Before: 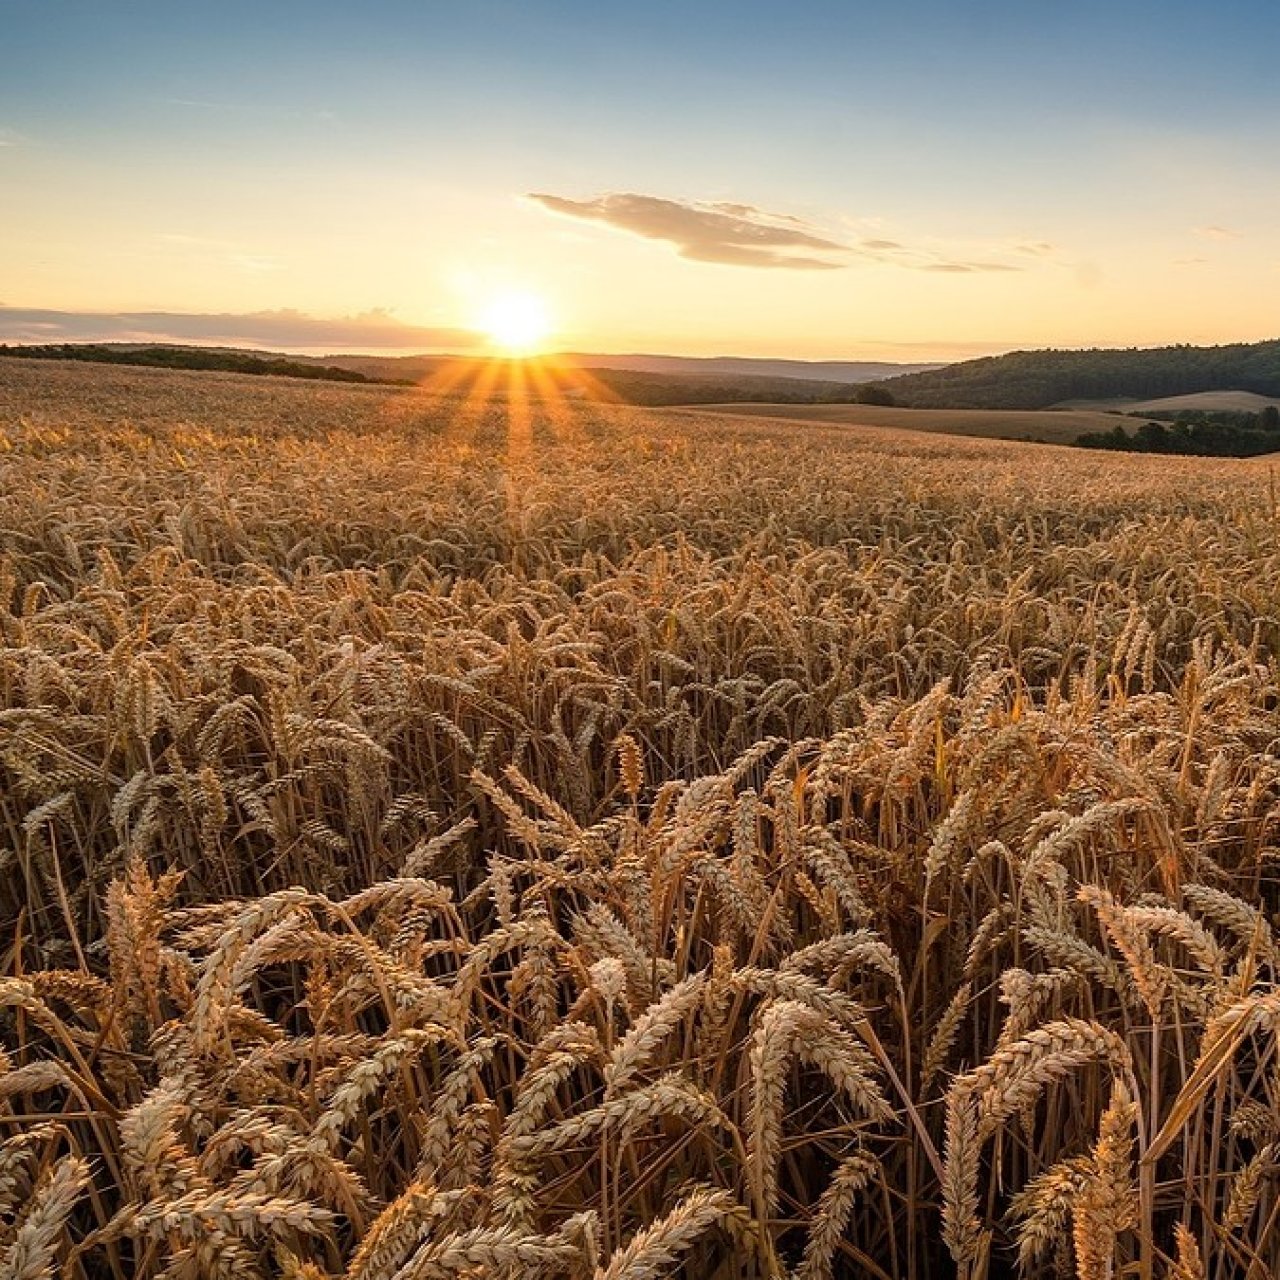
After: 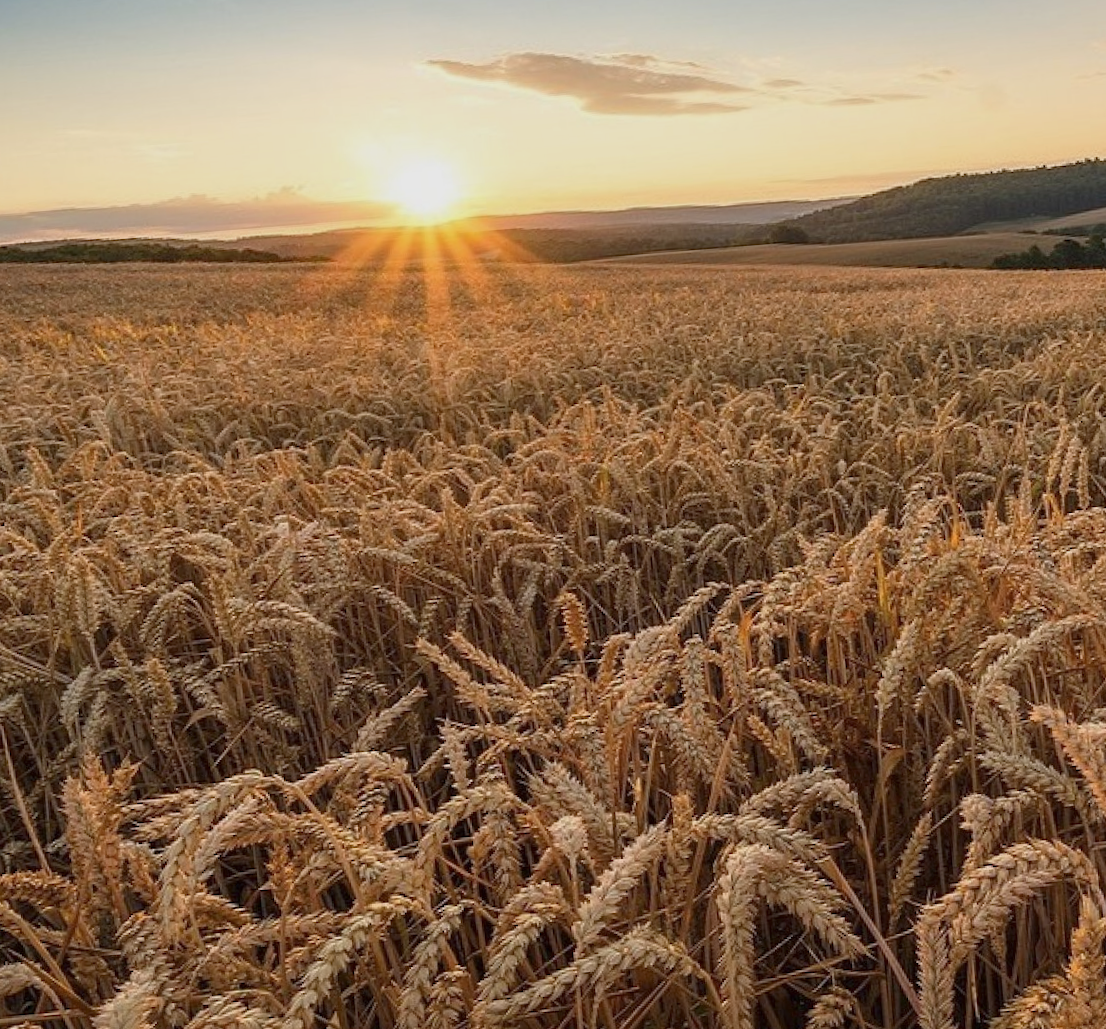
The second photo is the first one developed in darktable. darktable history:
color balance: contrast -15%
crop: left 3.305%, top 6.436%, right 6.389%, bottom 3.258%
rotate and perspective: rotation -4.57°, crop left 0.054, crop right 0.944, crop top 0.087, crop bottom 0.914
